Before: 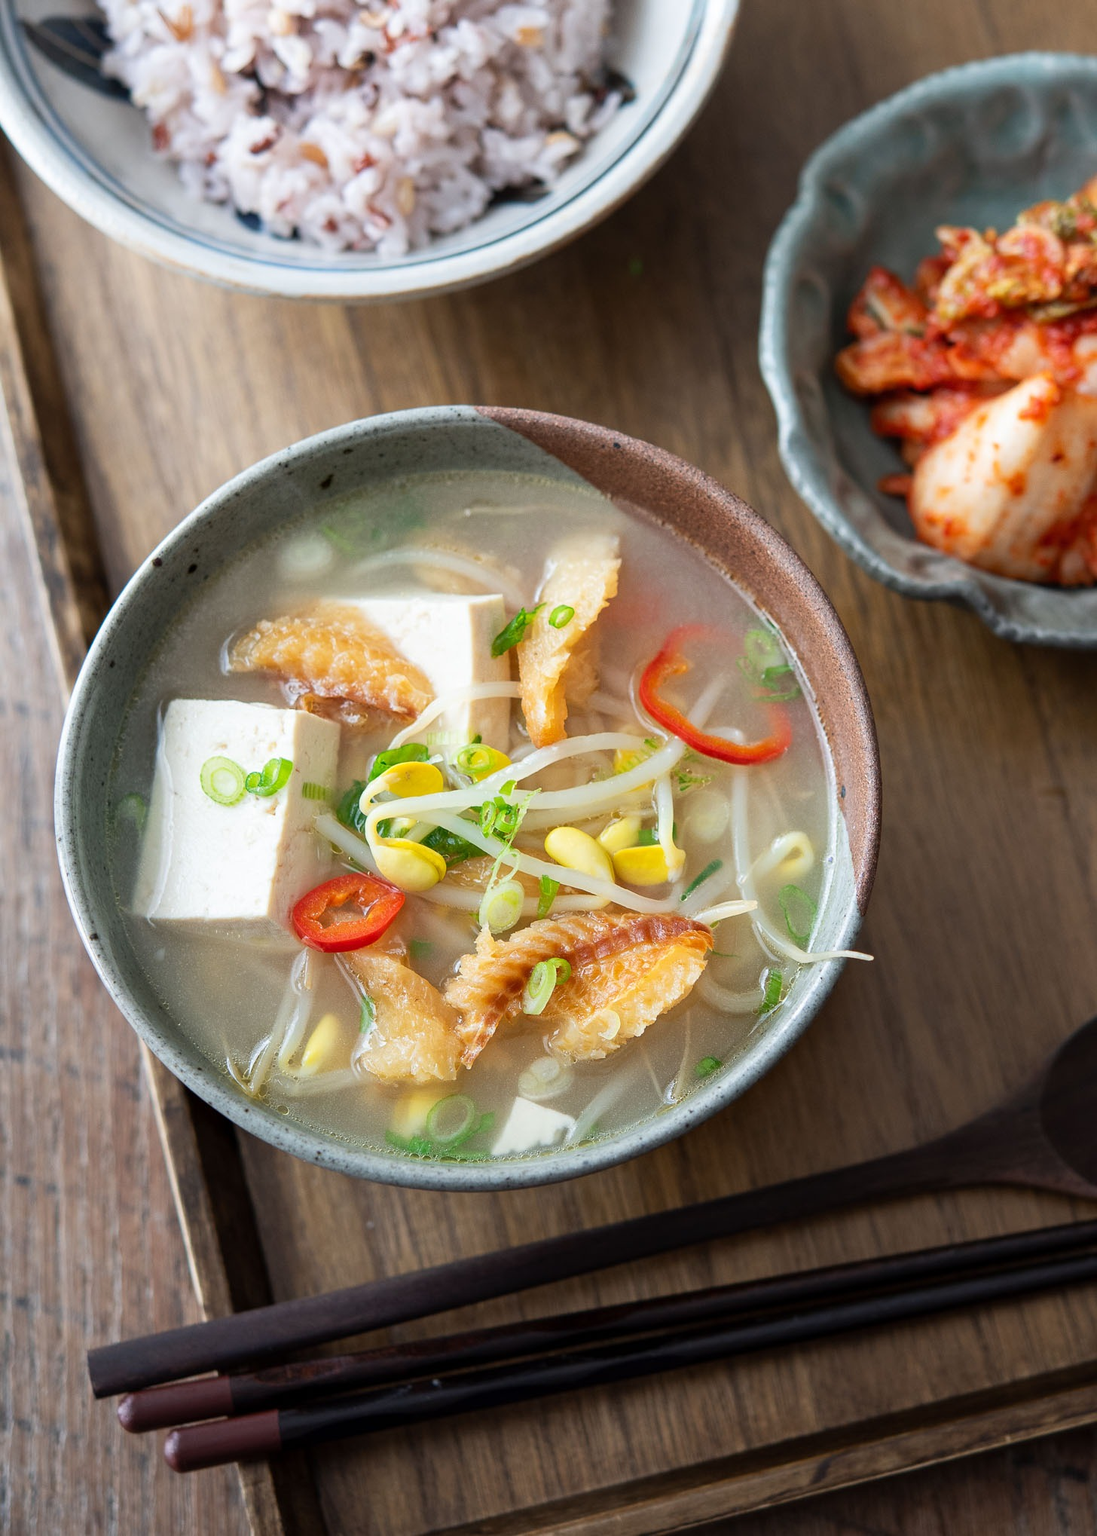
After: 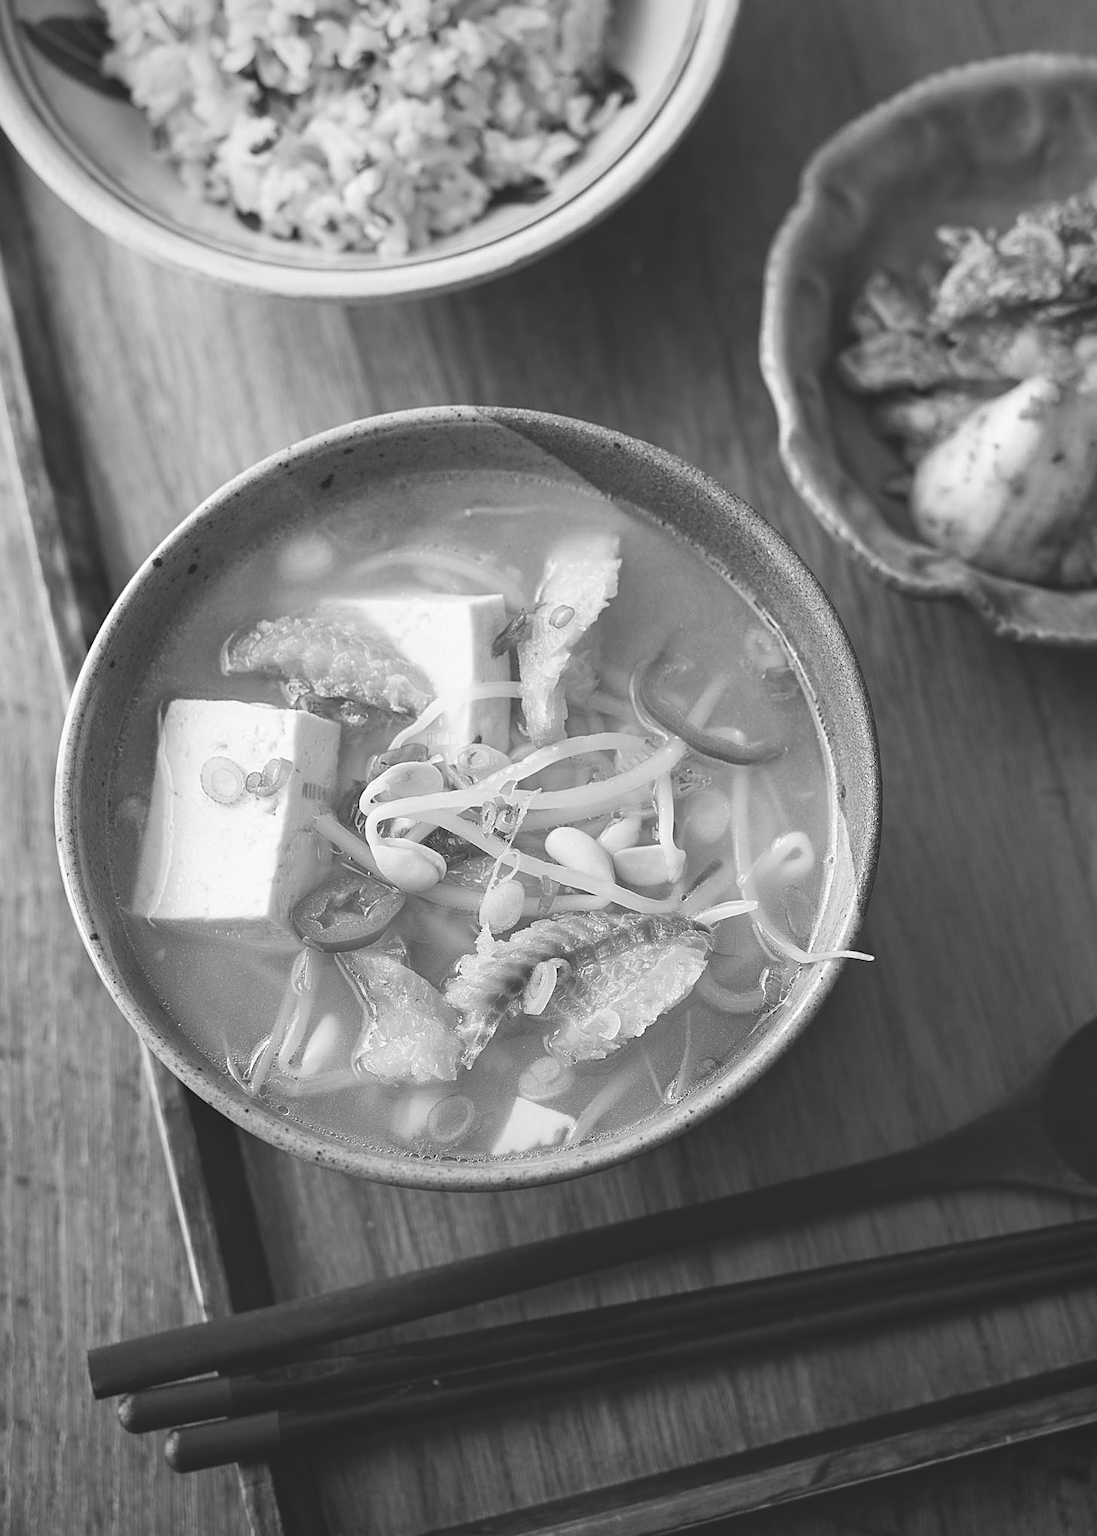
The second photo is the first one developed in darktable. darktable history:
sharpen: on, module defaults
monochrome: on, module defaults
vignetting: fall-off radius 60.92%
exposure: black level correction -0.023, exposure -0.039 EV, compensate highlight preservation false
